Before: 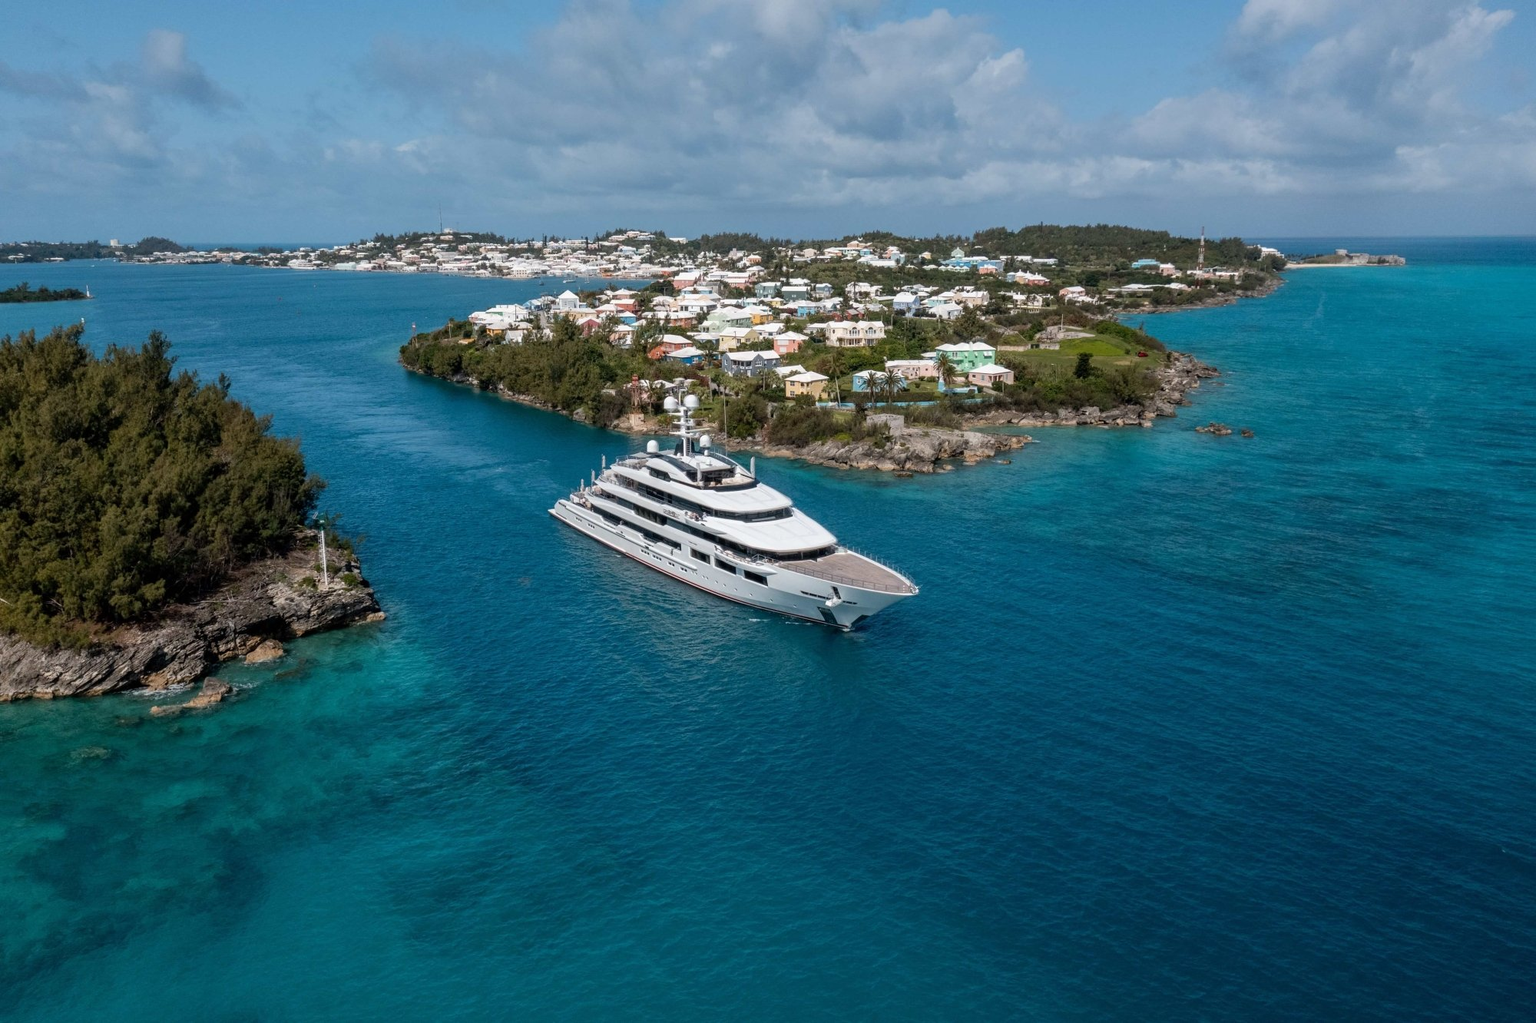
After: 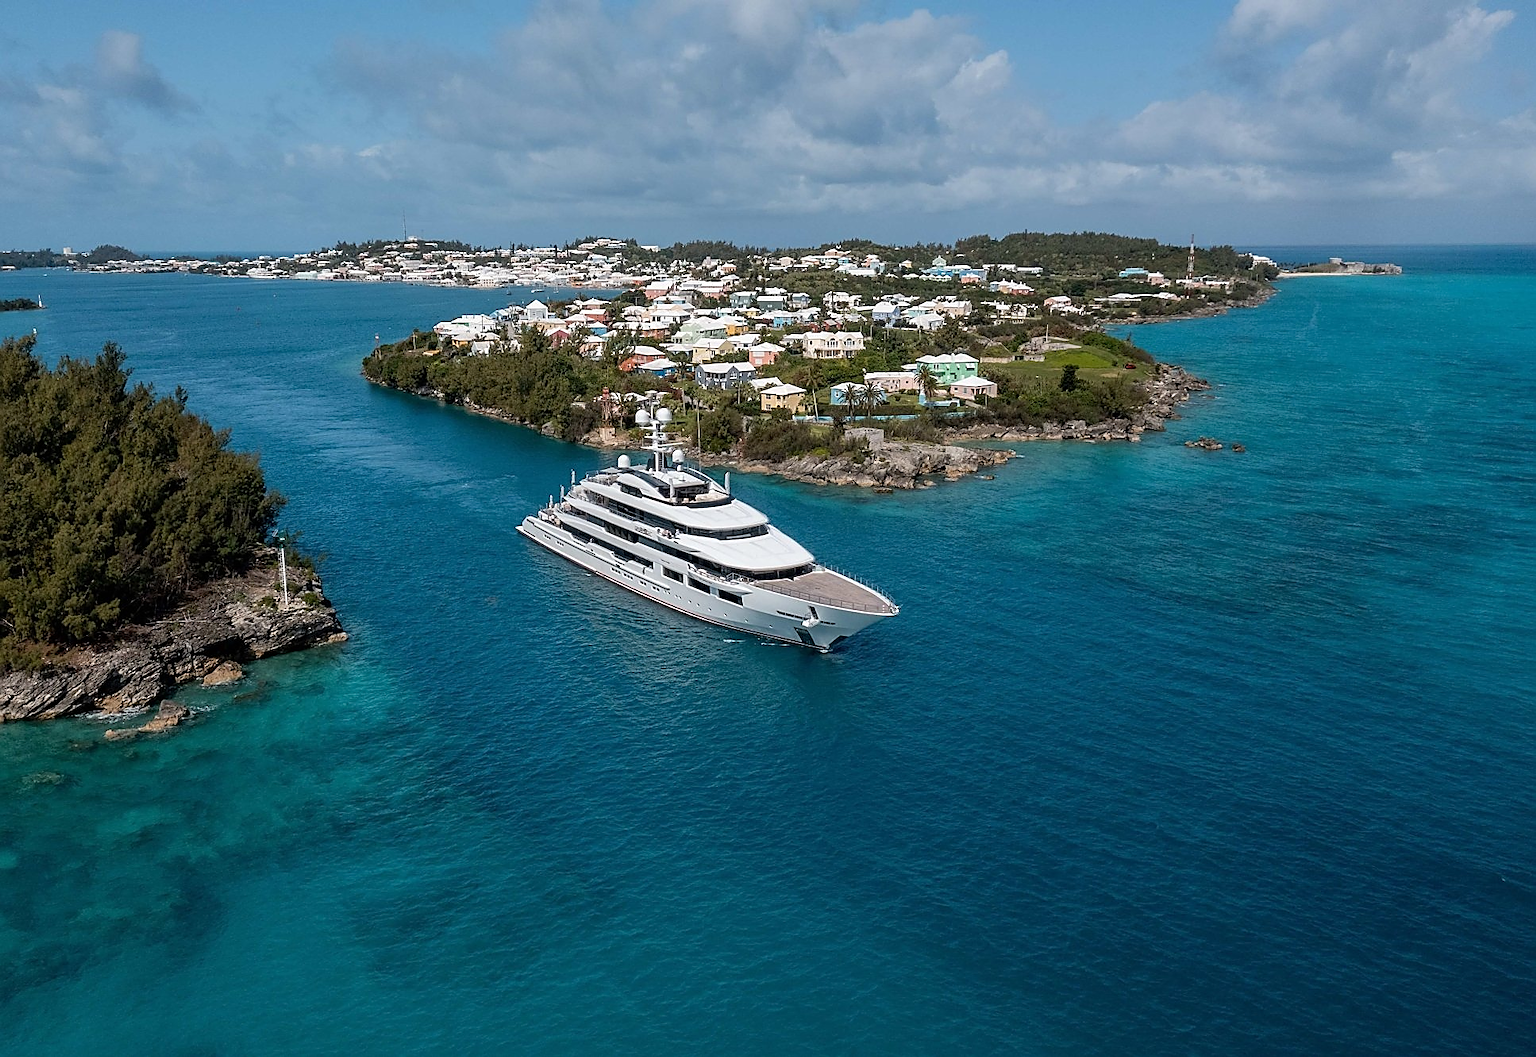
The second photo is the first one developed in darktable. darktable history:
crop and rotate: left 3.238%
sharpen: radius 1.4, amount 1.25, threshold 0.7
